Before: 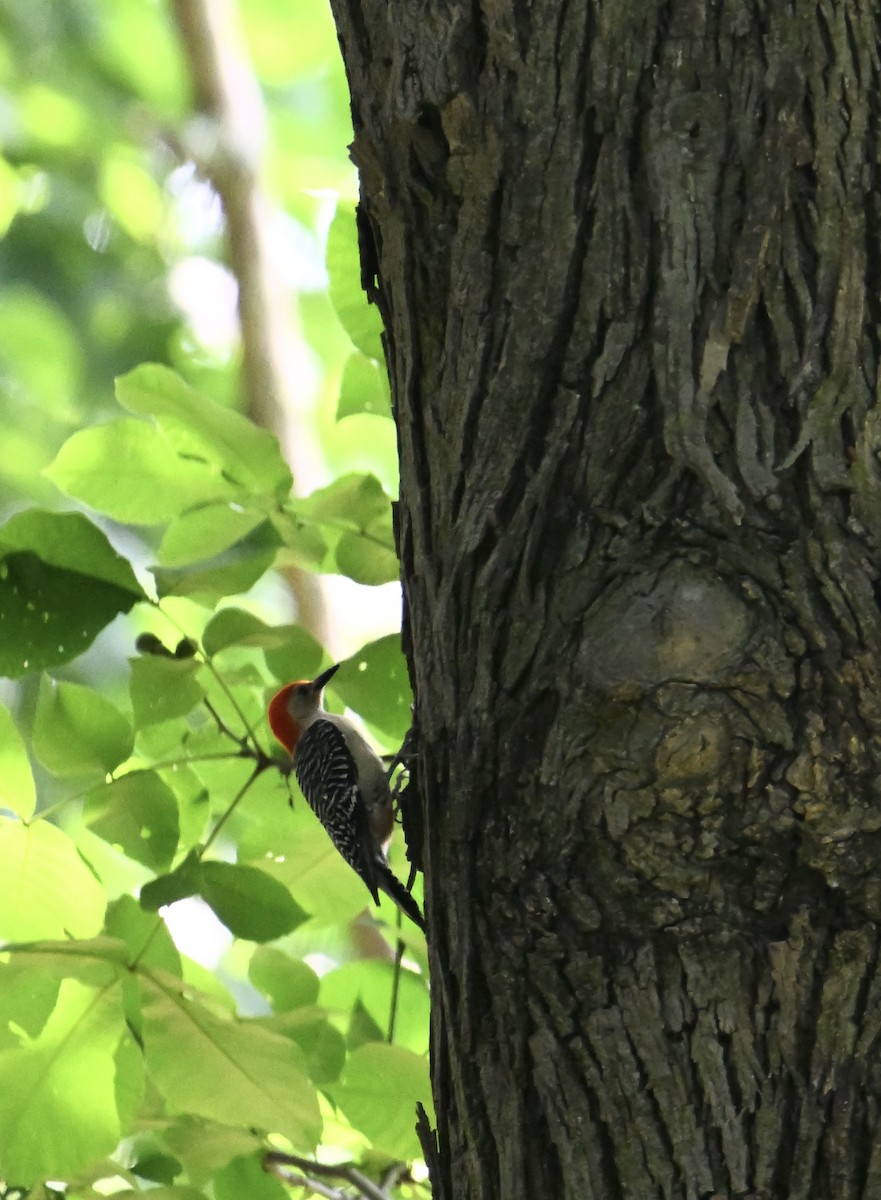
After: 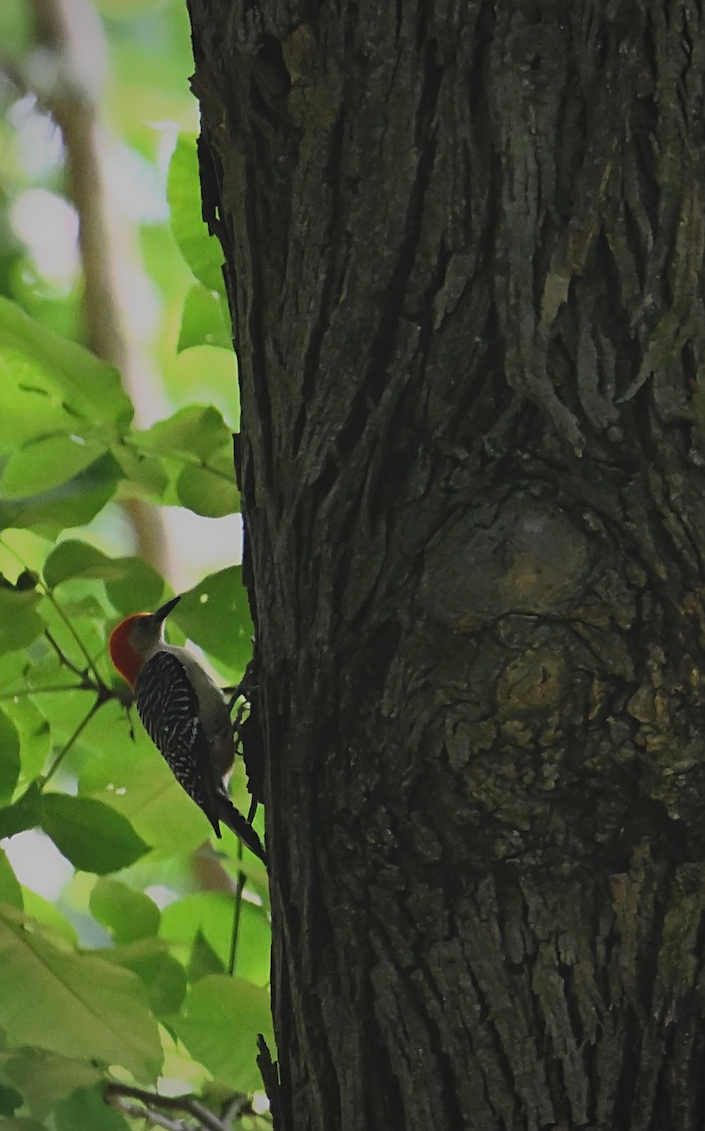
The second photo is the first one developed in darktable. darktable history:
exposure: black level correction -0.018, exposure -1.009 EV, compensate highlight preservation false
crop and rotate: left 18.149%, top 5.734%, right 1.738%
sharpen: on, module defaults
tone equalizer: on, module defaults
vignetting: fall-off radius 61.24%
haze removal: compatibility mode true, adaptive false
contrast brightness saturation: contrast 0.006, saturation -0.048
